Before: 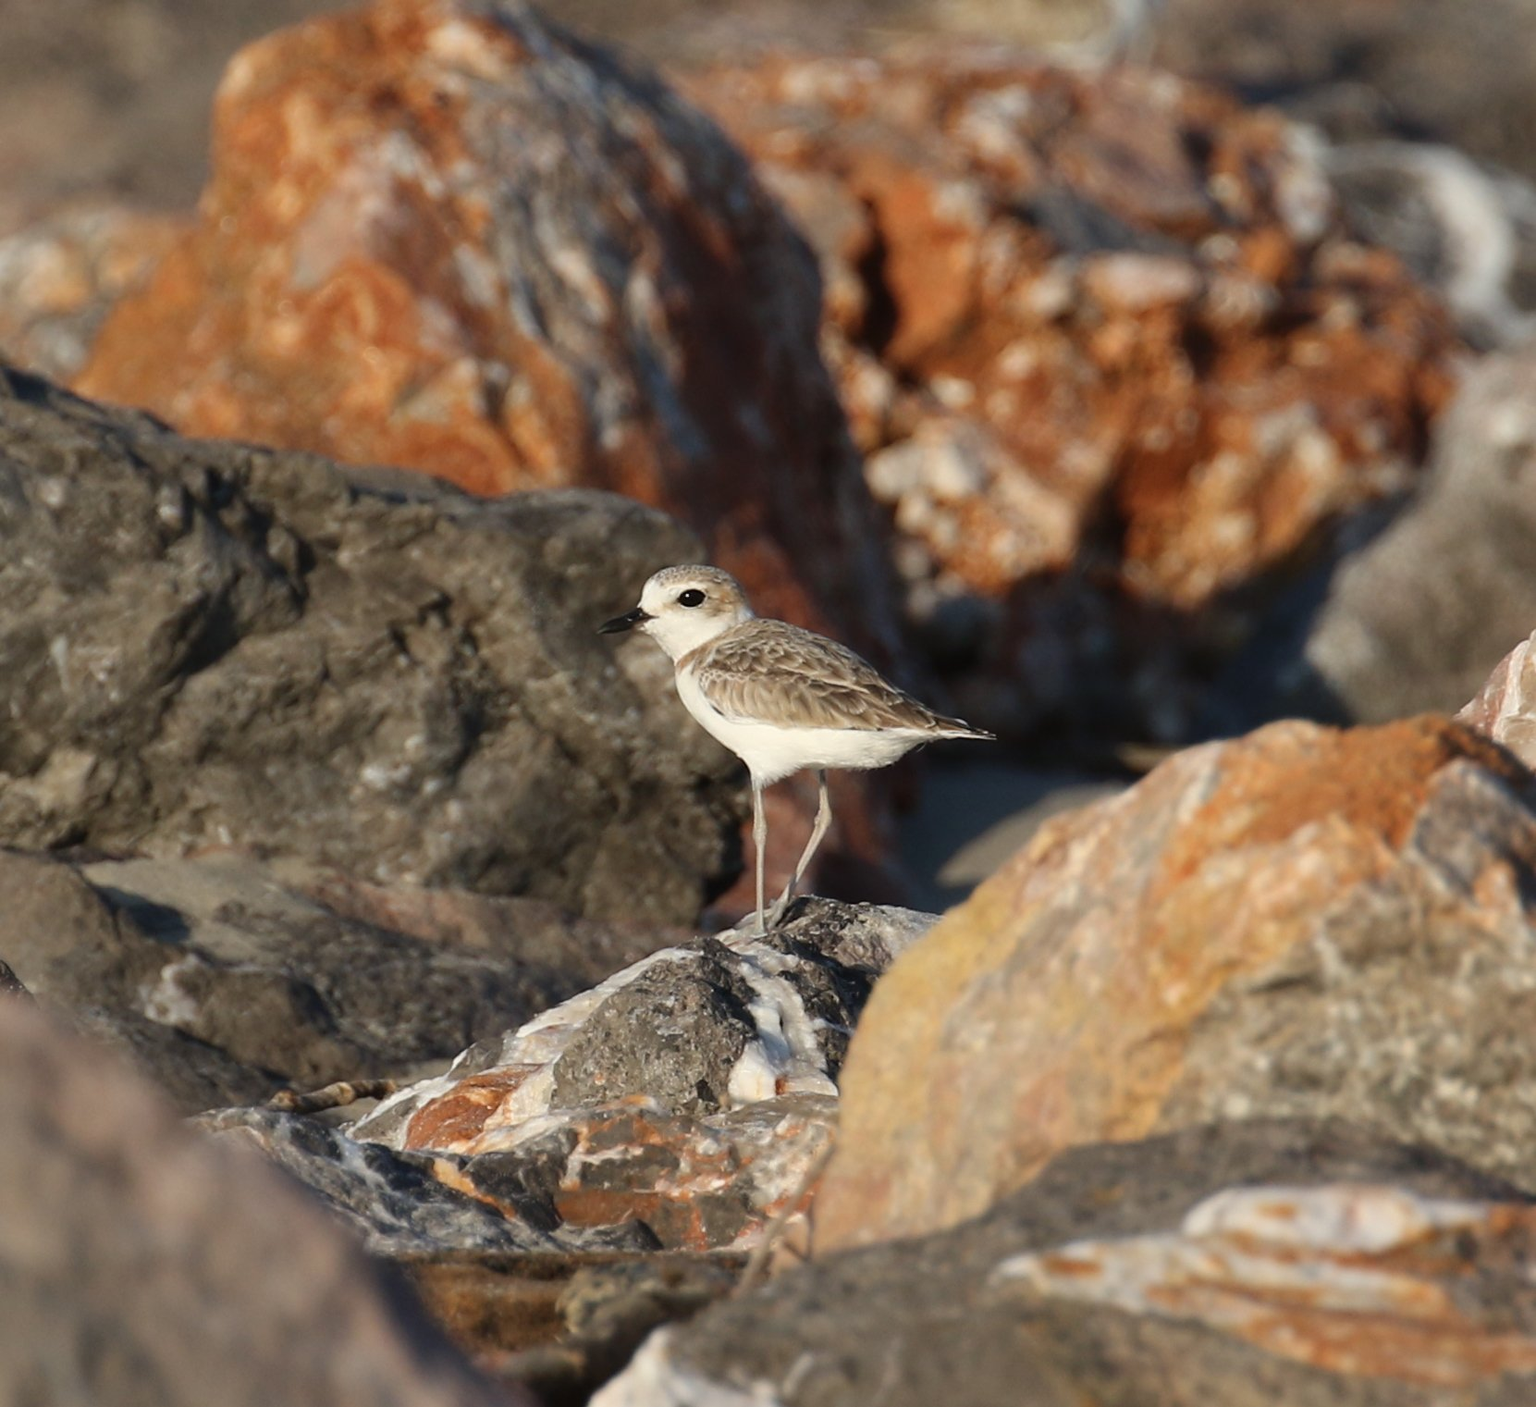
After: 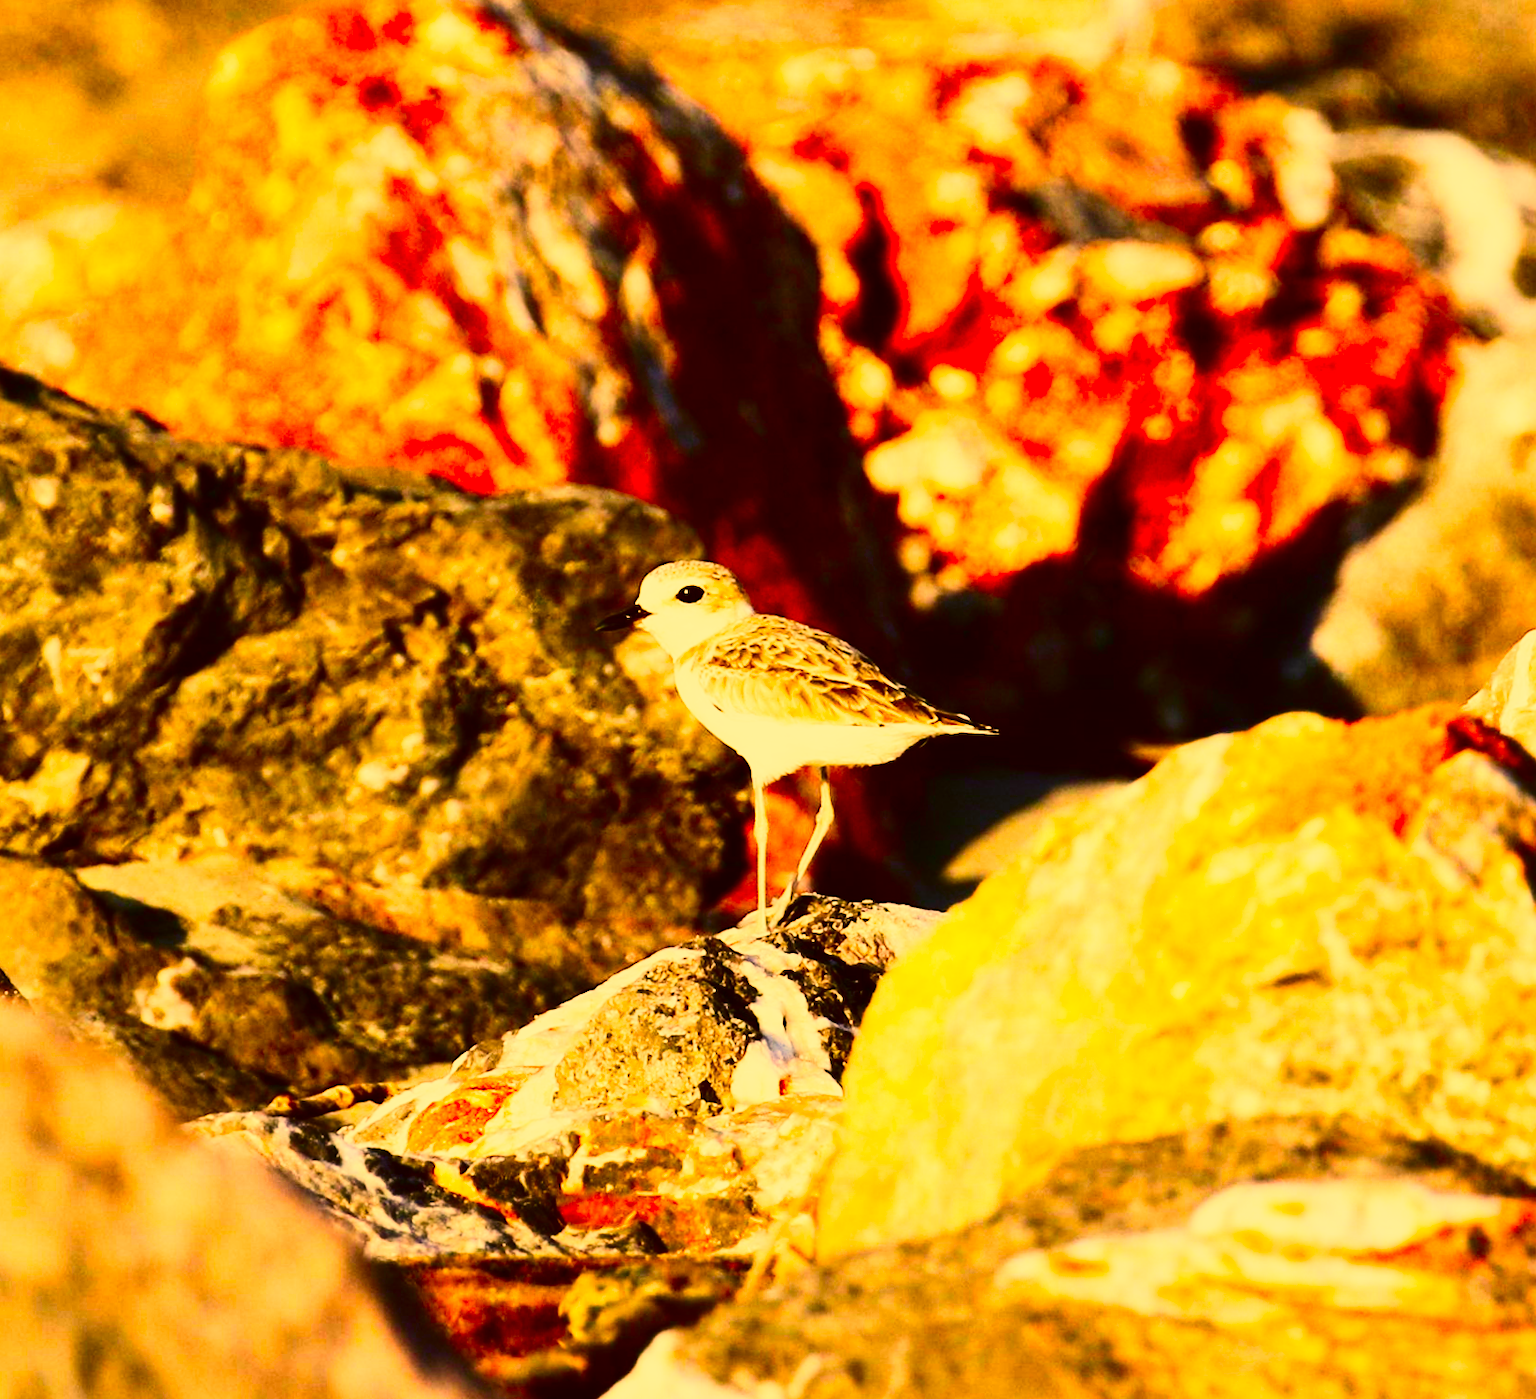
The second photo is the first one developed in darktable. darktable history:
base curve: curves: ch0 [(0, 0) (0.007, 0.004) (0.027, 0.03) (0.046, 0.07) (0.207, 0.54) (0.442, 0.872) (0.673, 0.972) (1, 1)], preserve colors none
white balance: red 1.009, blue 1.027
contrast brightness saturation: contrast 0.32, brightness -0.08, saturation 0.17
color correction: highlights a* 10.44, highlights b* 30.04, shadows a* 2.73, shadows b* 17.51, saturation 1.72
rotate and perspective: rotation -0.45°, automatic cropping original format, crop left 0.008, crop right 0.992, crop top 0.012, crop bottom 0.988
